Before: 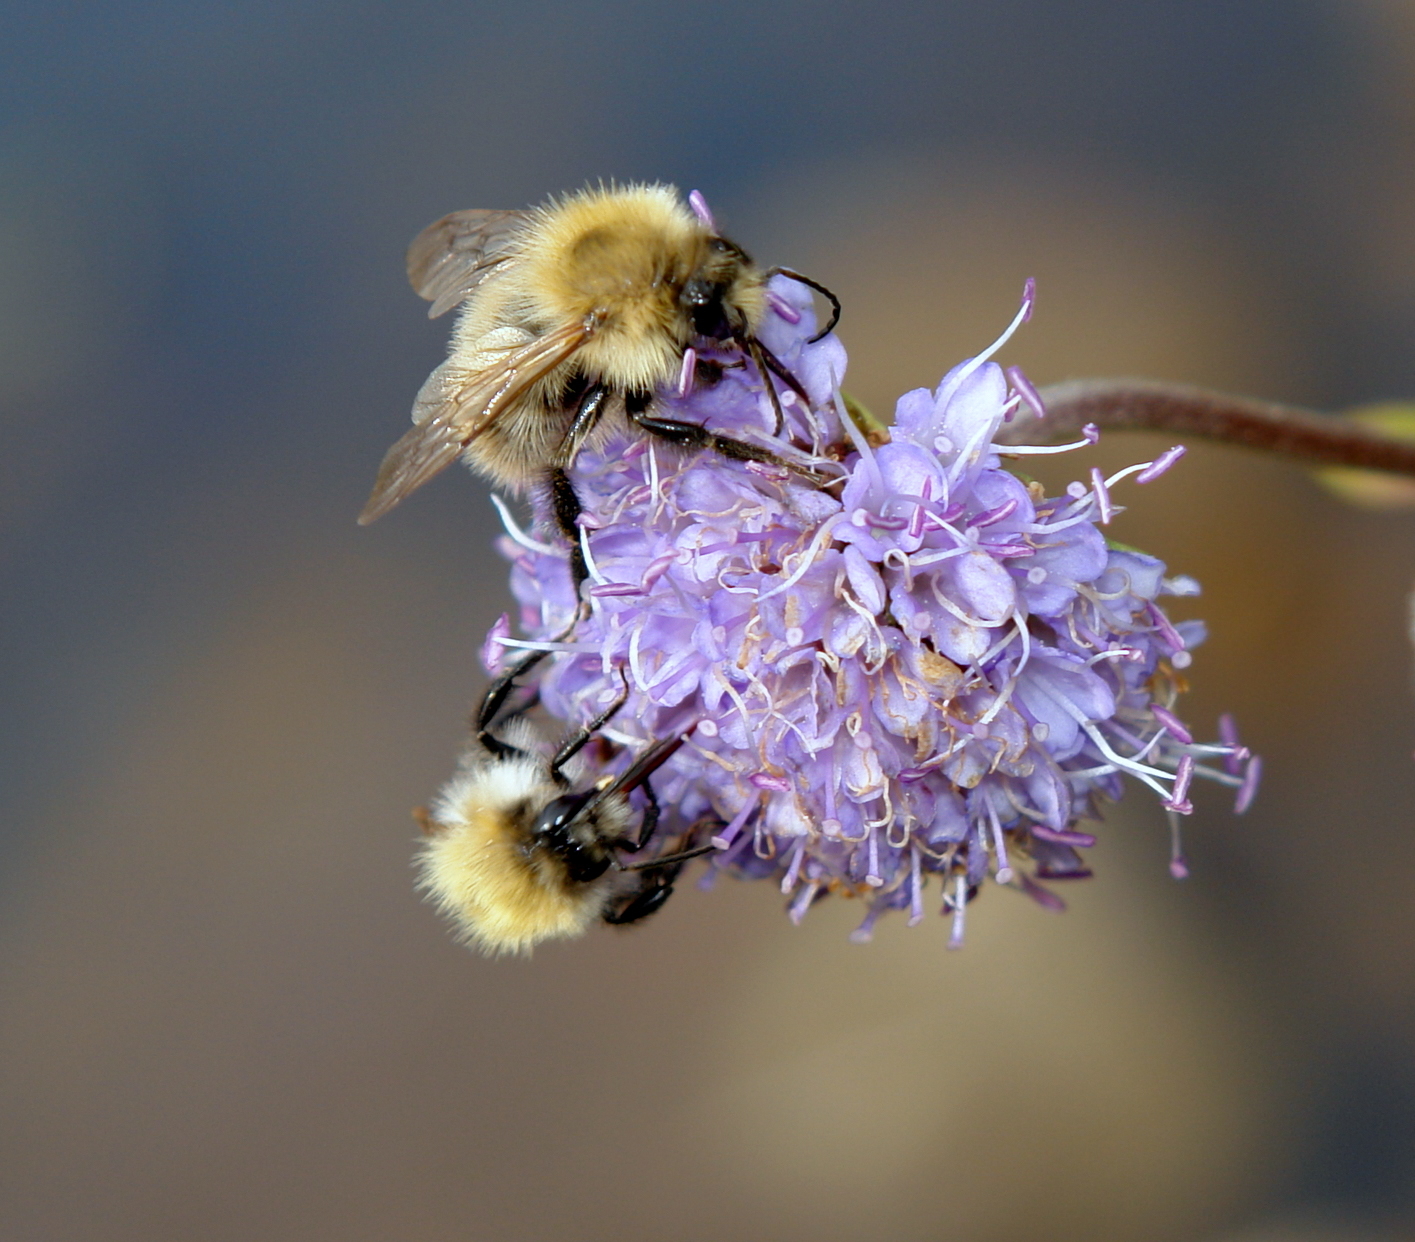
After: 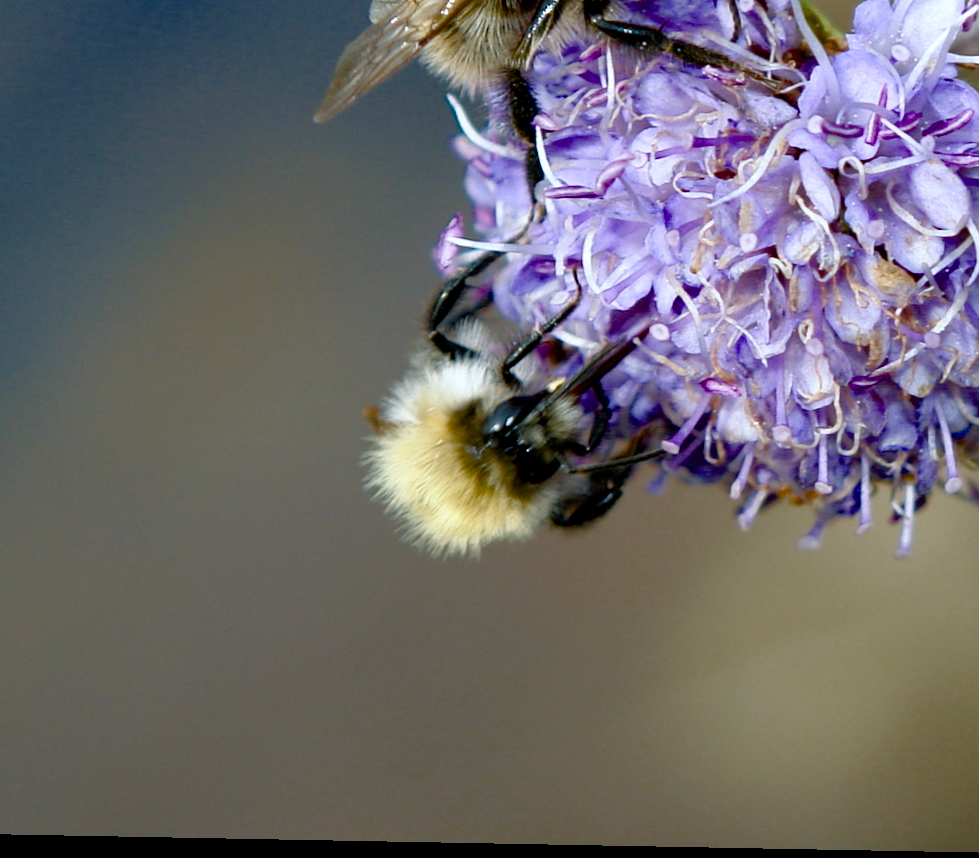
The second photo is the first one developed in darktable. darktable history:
color balance rgb: power › luminance -7.768%, power › chroma 1.078%, power › hue 216.55°, perceptual saturation grading › global saturation 0.158%, perceptual saturation grading › highlights -17.86%, perceptual saturation grading › mid-tones 32.98%, perceptual saturation grading › shadows 50.296%, saturation formula JzAzBz (2021)
contrast equalizer: y [[0.5 ×6], [0.5 ×6], [0.5 ×6], [0 ×6], [0, 0.039, 0.251, 0.29, 0.293, 0.292]], mix -0.307
shadows and highlights: shadows 11.59, white point adjustment 1.35, soften with gaussian
crop and rotate: angle -1.07°, left 3.999%, top 32.302%, right 27.907%
